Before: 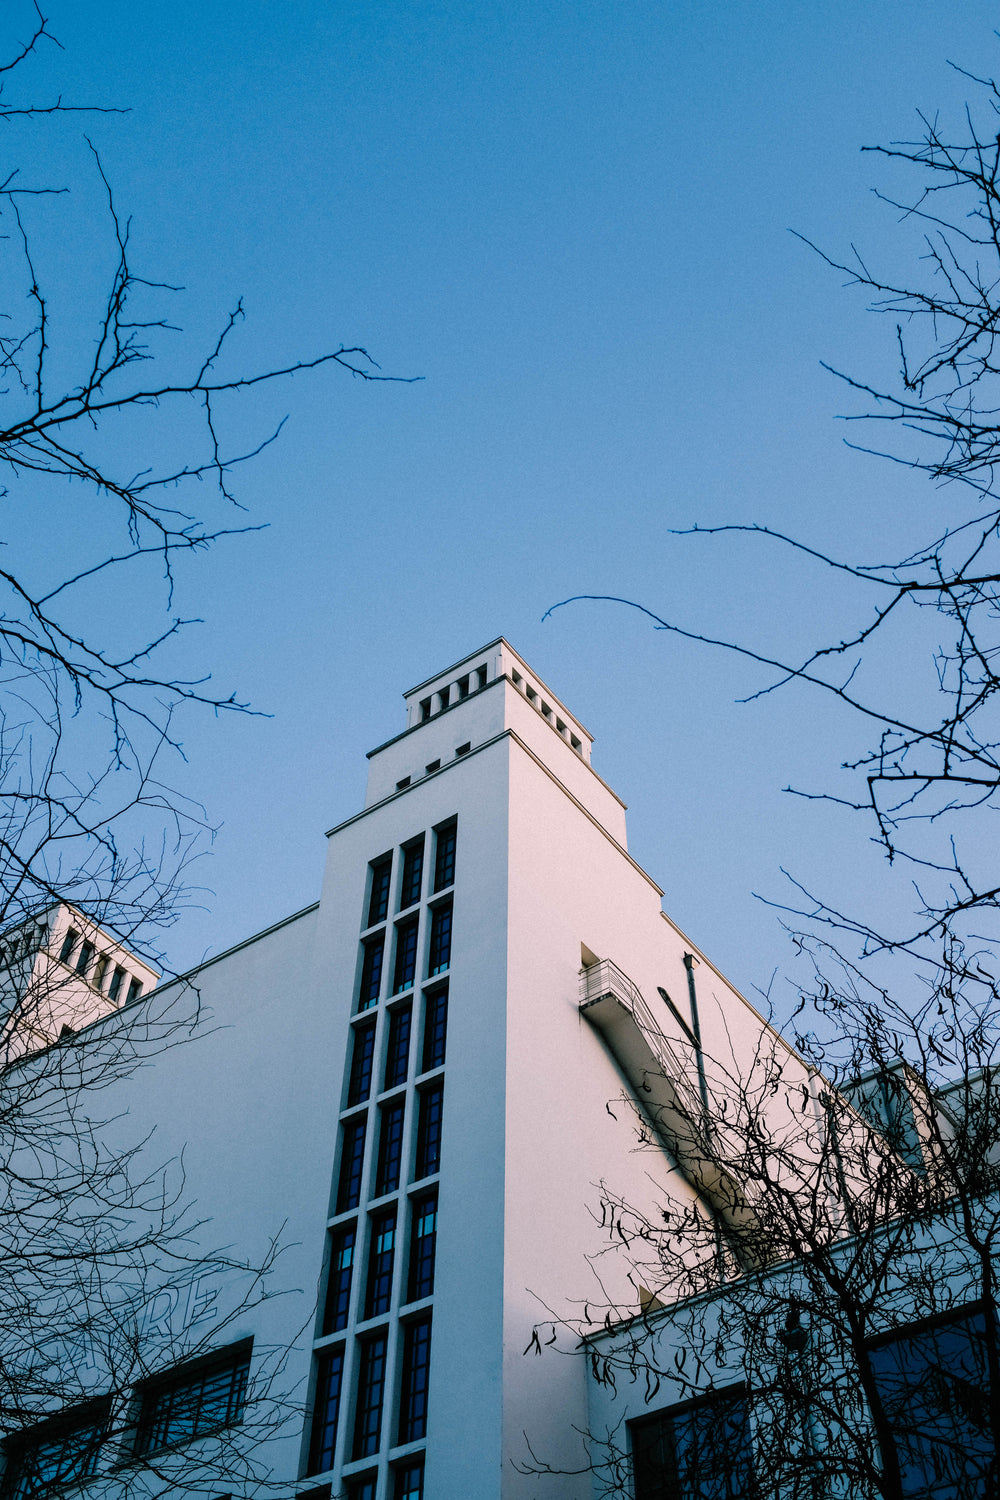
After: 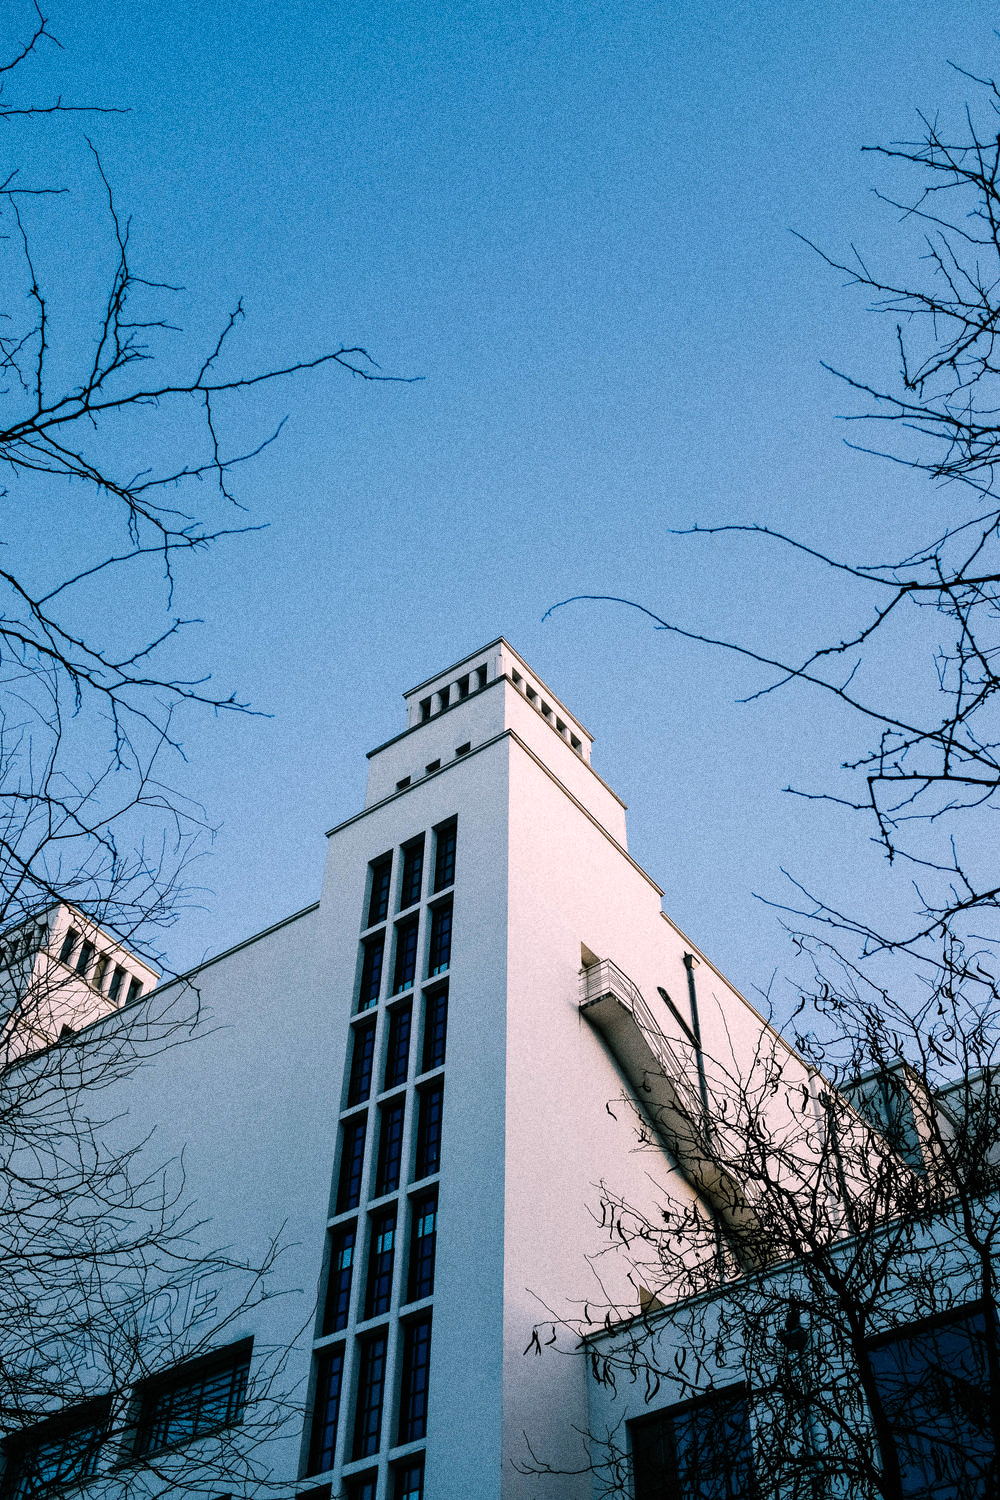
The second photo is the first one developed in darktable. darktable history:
tone equalizer: -8 EV -0.417 EV, -7 EV -0.389 EV, -6 EV -0.333 EV, -5 EV -0.222 EV, -3 EV 0.222 EV, -2 EV 0.333 EV, -1 EV 0.389 EV, +0 EV 0.417 EV, edges refinement/feathering 500, mask exposure compensation -1.57 EV, preserve details no
exposure: compensate highlight preservation false
base curve: curves: ch0 [(0, 0) (0.74, 0.67) (1, 1)]
grain: coarseness 0.09 ISO, strength 40%
